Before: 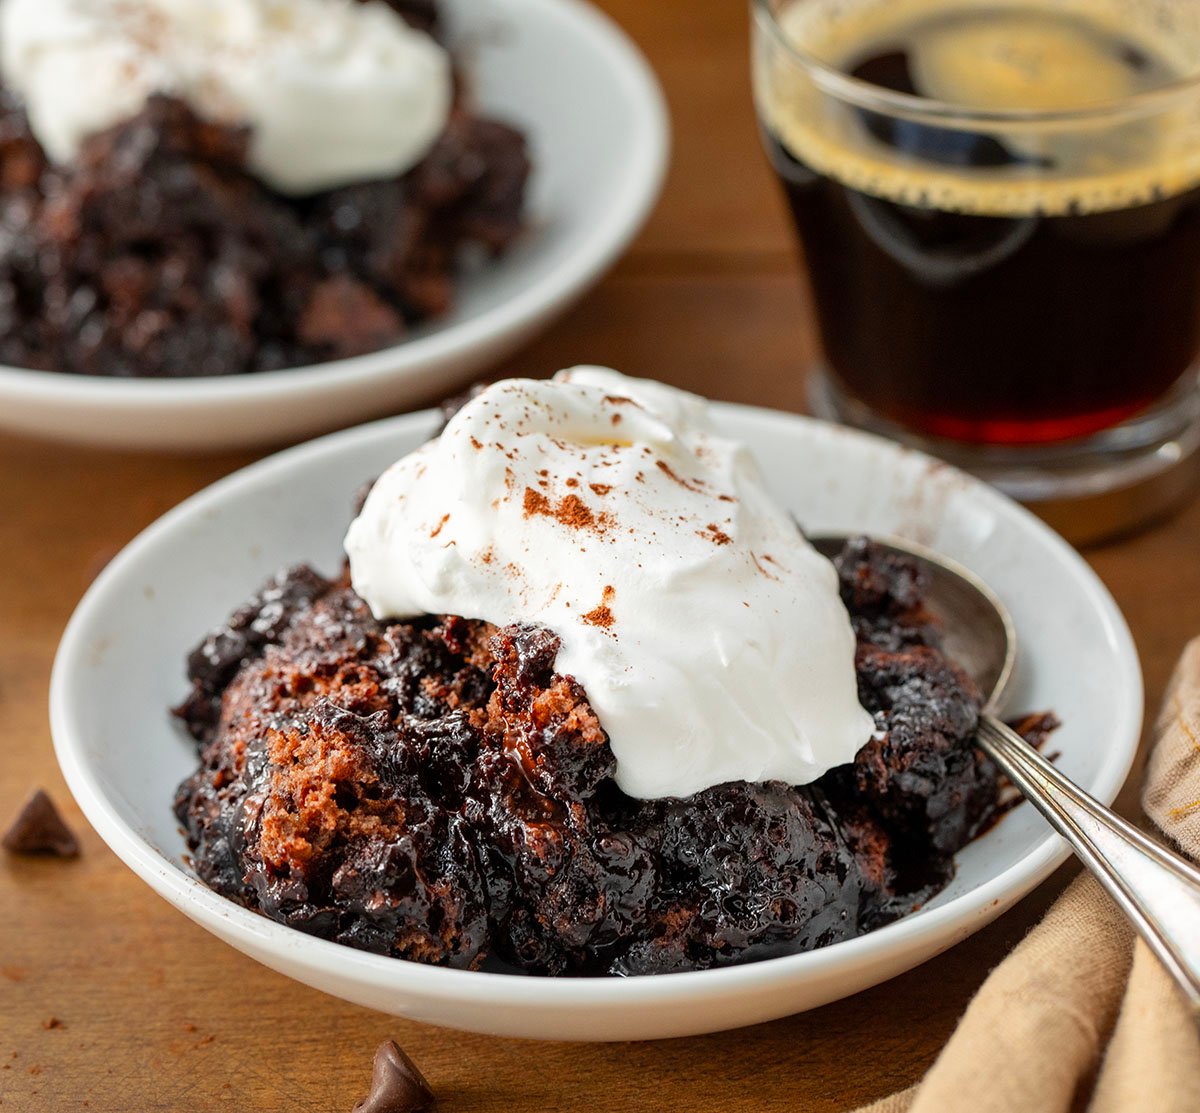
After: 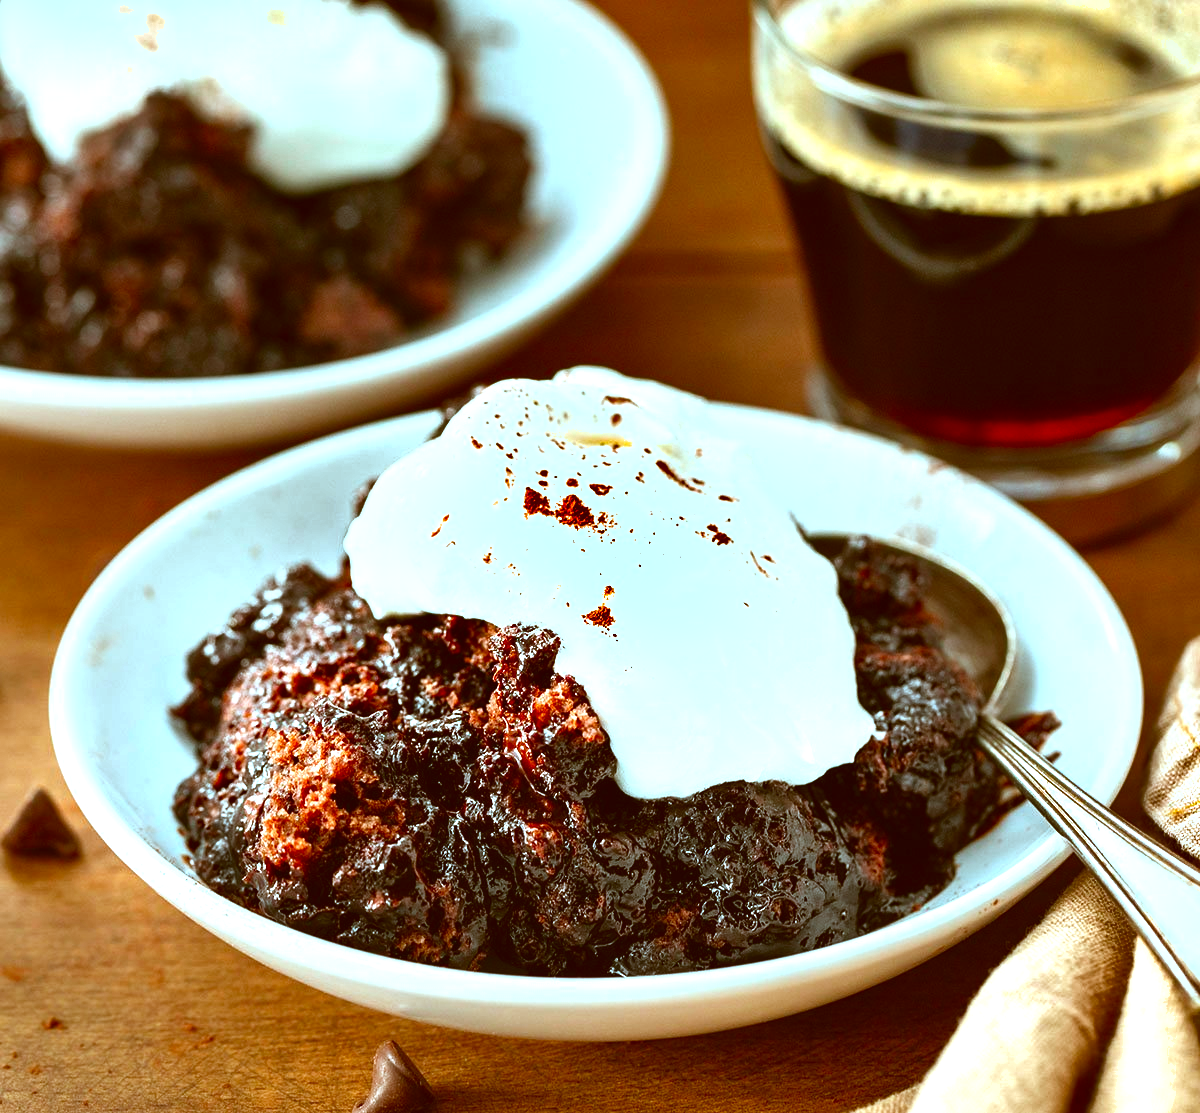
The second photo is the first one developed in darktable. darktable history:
exposure: black level correction -0.005, exposure 1.002 EV, compensate highlight preservation false
color correction: highlights a* -14.62, highlights b* -16.22, shadows a* 10.12, shadows b* 29.4
contrast brightness saturation: brightness -0.2, saturation 0.08
shadows and highlights: soften with gaussian
